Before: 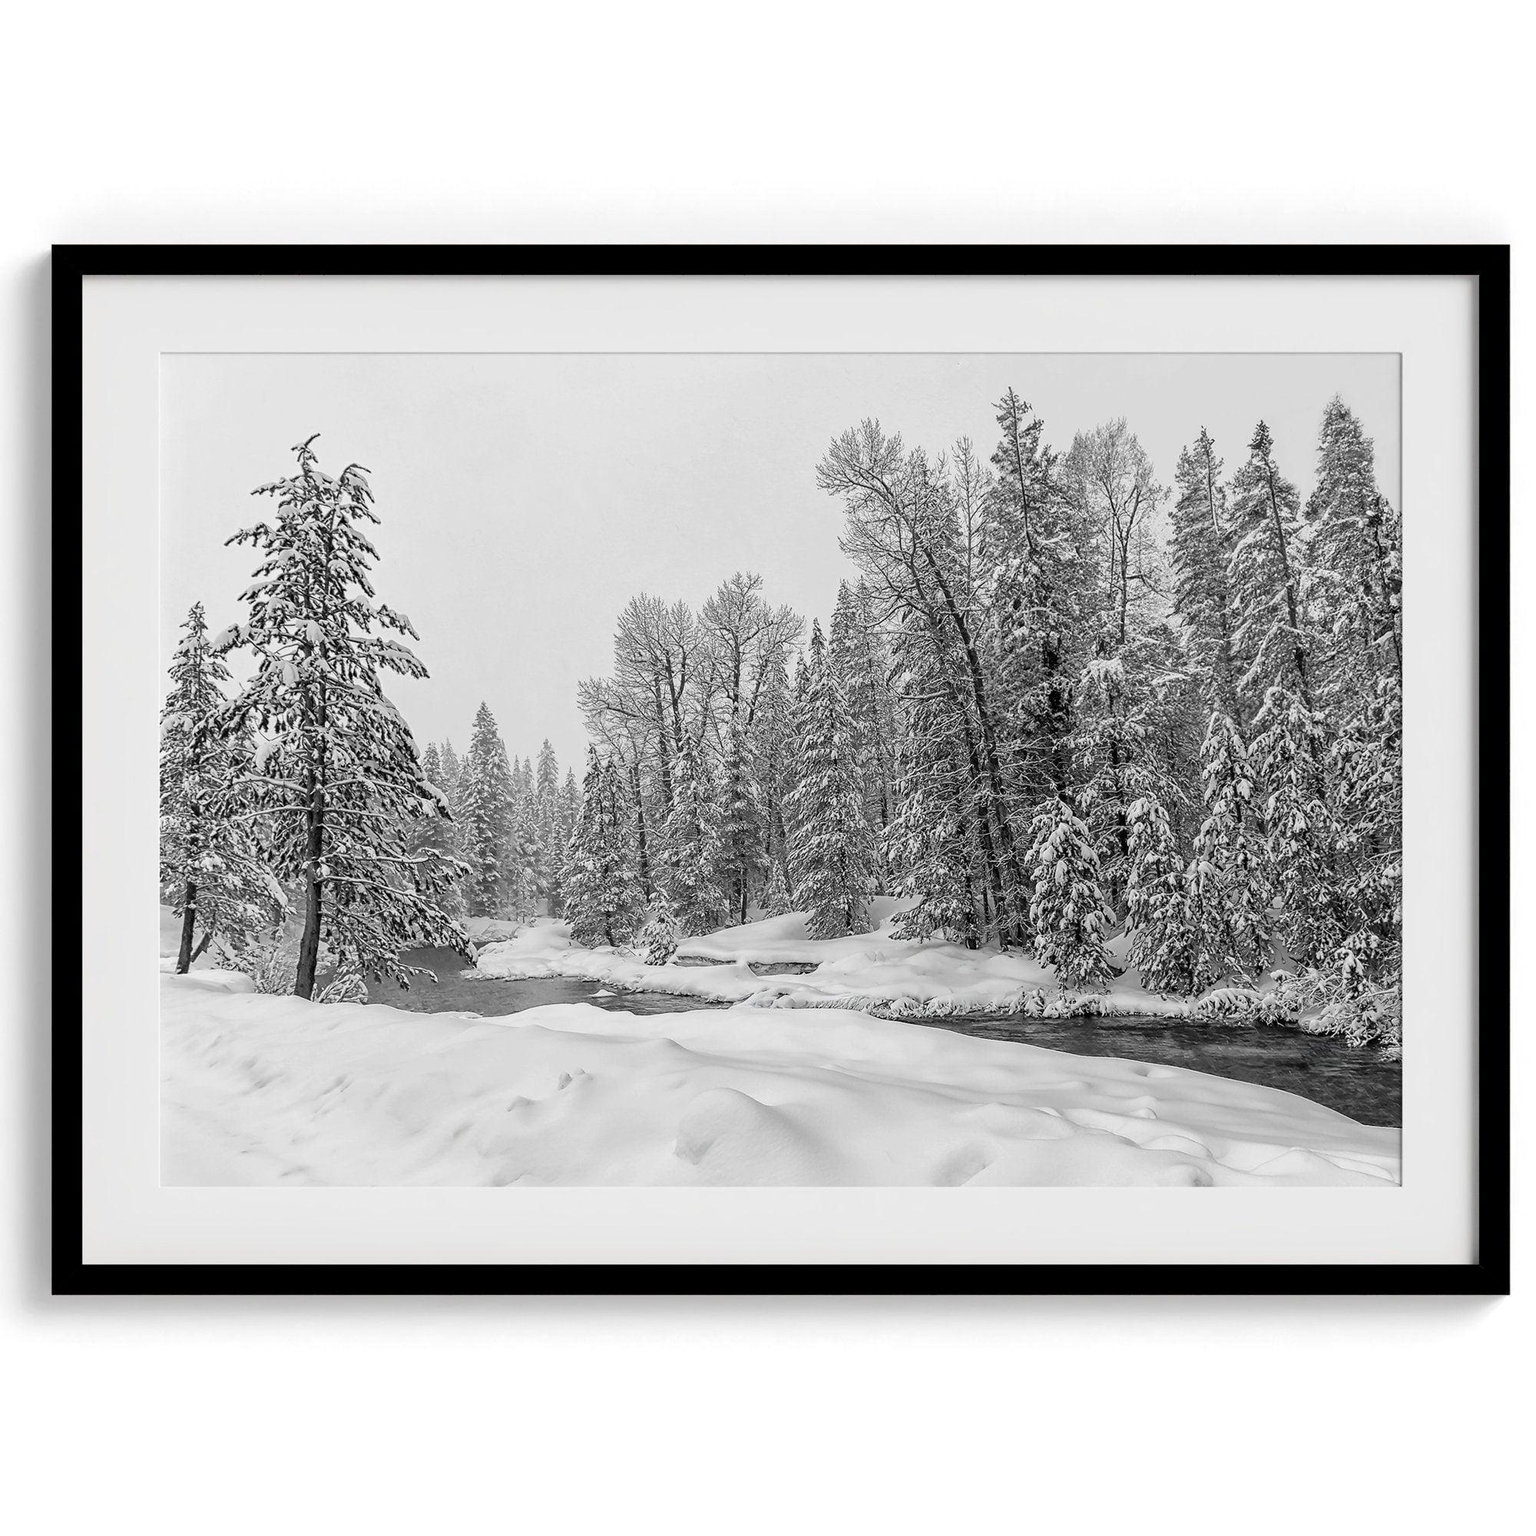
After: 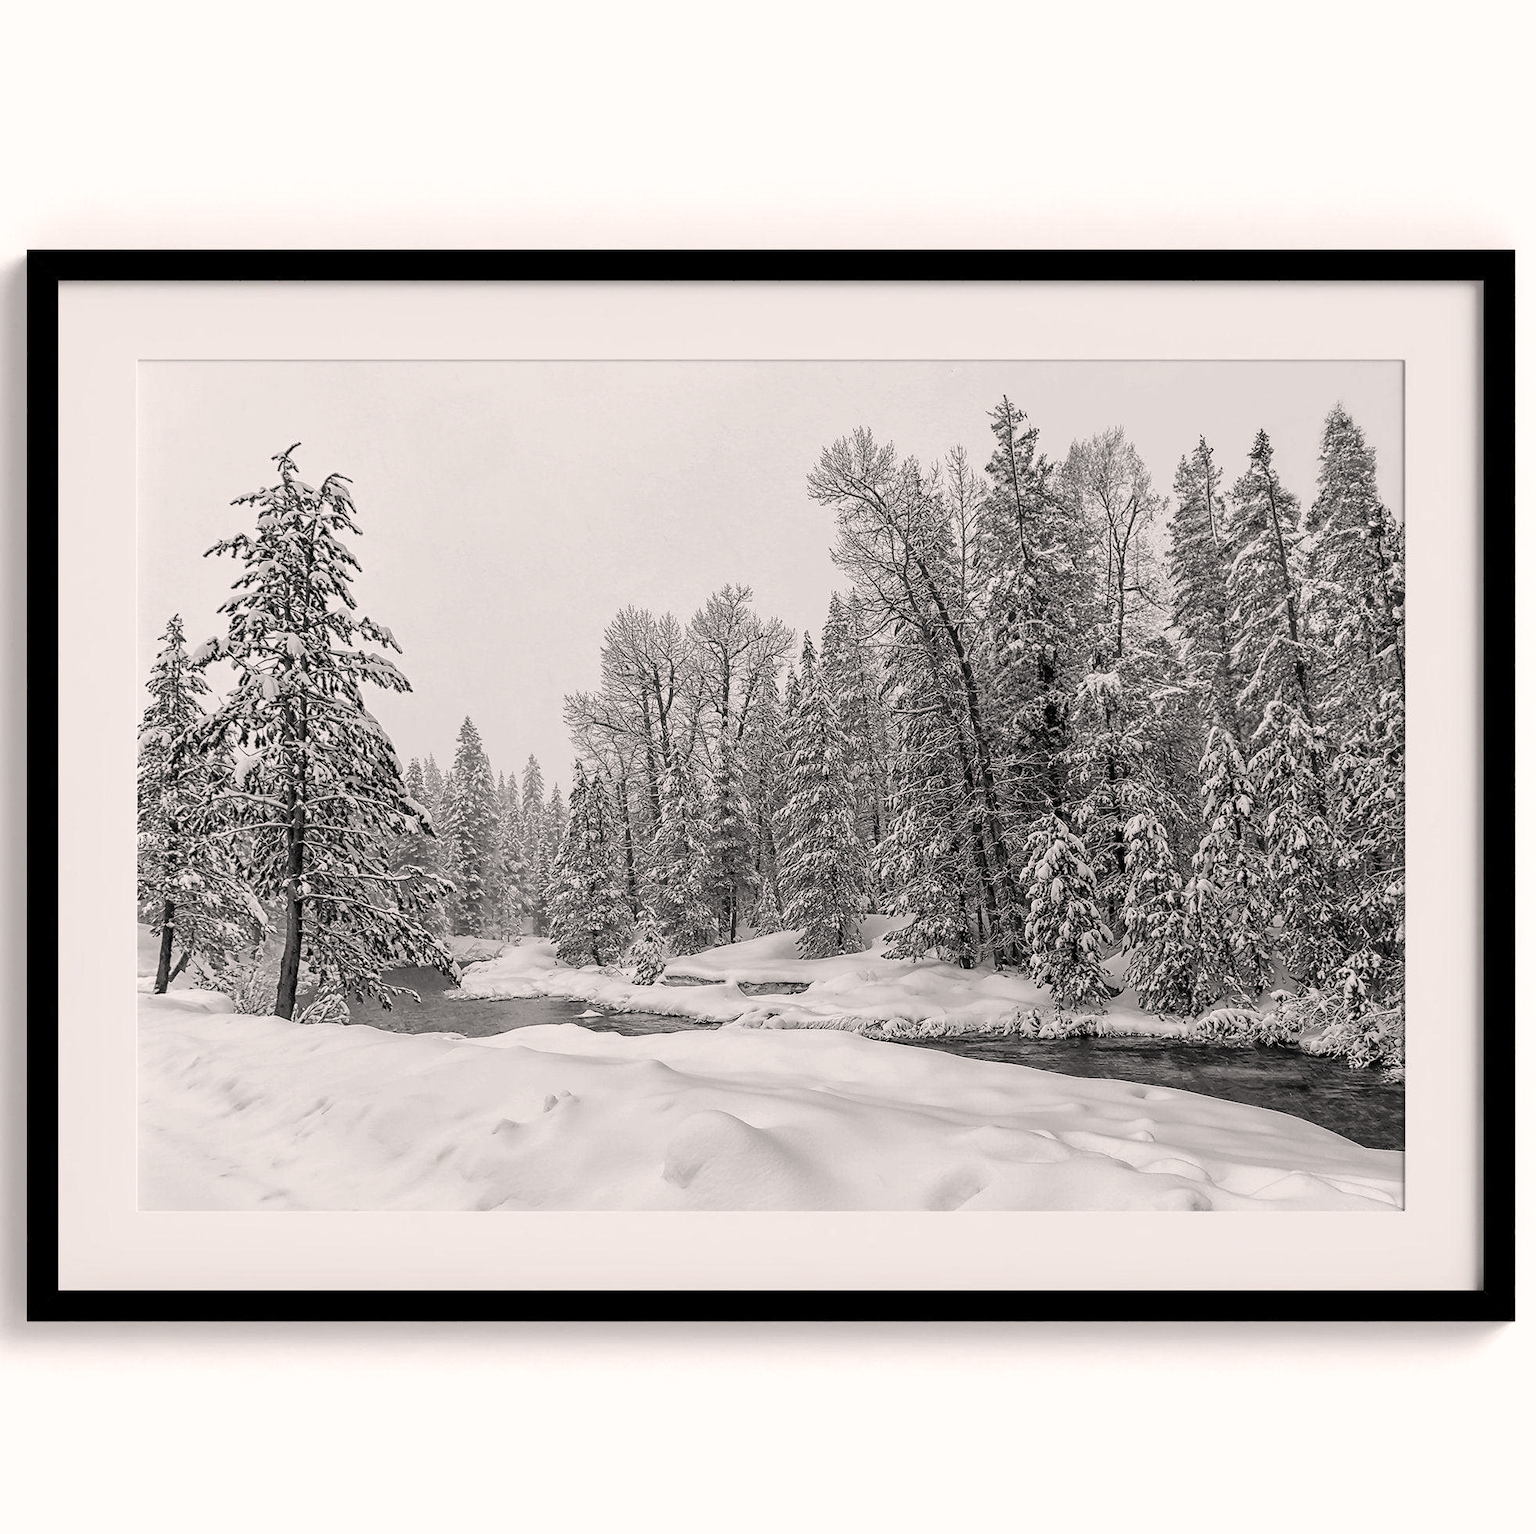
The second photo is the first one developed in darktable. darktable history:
color correction: highlights a* 5.57, highlights b* 5.19, saturation 0.658
crop: left 1.688%, right 0.286%, bottom 2.081%
